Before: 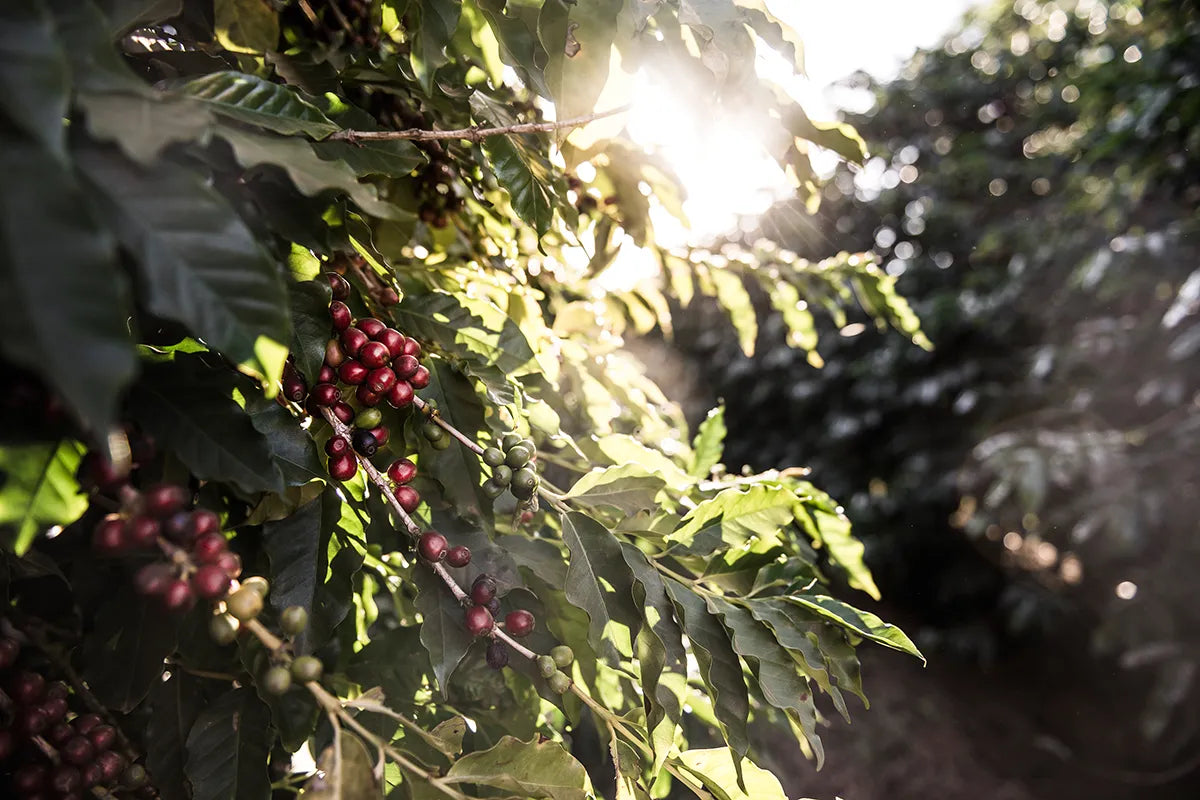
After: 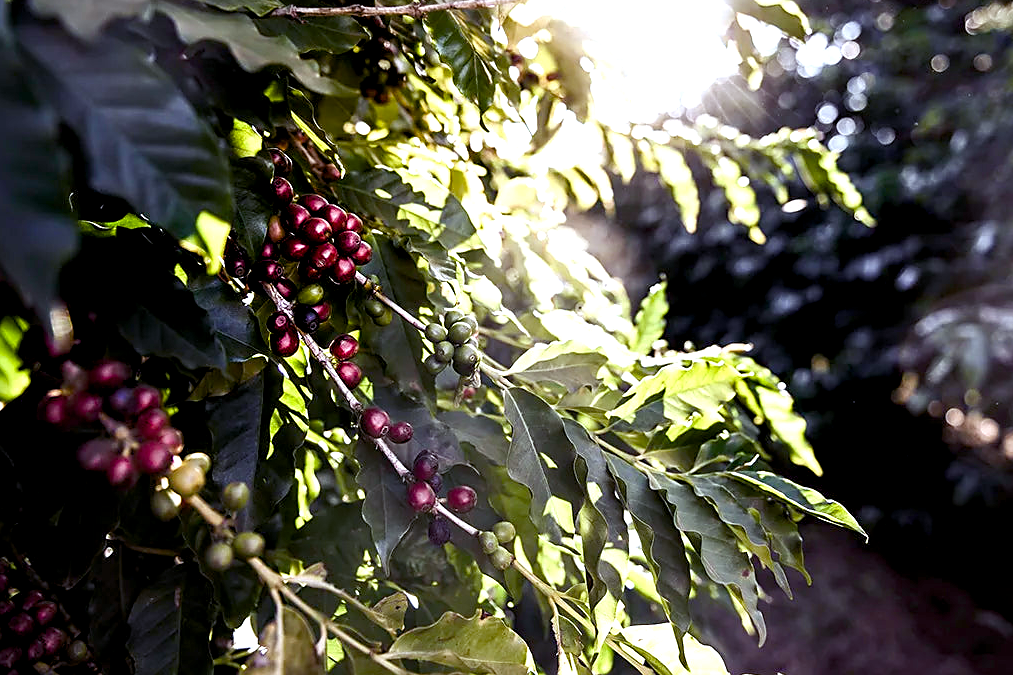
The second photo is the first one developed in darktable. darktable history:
crop and rotate: left 4.842%, top 15.51%, right 10.668%
color balance rgb: shadows lift › luminance -21.66%, shadows lift › chroma 6.57%, shadows lift › hue 270°, power › chroma 0.68%, power › hue 60°, highlights gain › luminance 6.08%, highlights gain › chroma 1.33%, highlights gain › hue 90°, global offset › luminance -0.87%, perceptual saturation grading › global saturation 26.86%, perceptual saturation grading › highlights -28.39%, perceptual saturation grading › mid-tones 15.22%, perceptual saturation grading › shadows 33.98%, perceptual brilliance grading › highlights 10%, perceptual brilliance grading › mid-tones 5%
white balance: red 0.948, green 1.02, blue 1.176
sharpen: radius 1.864, amount 0.398, threshold 1.271
